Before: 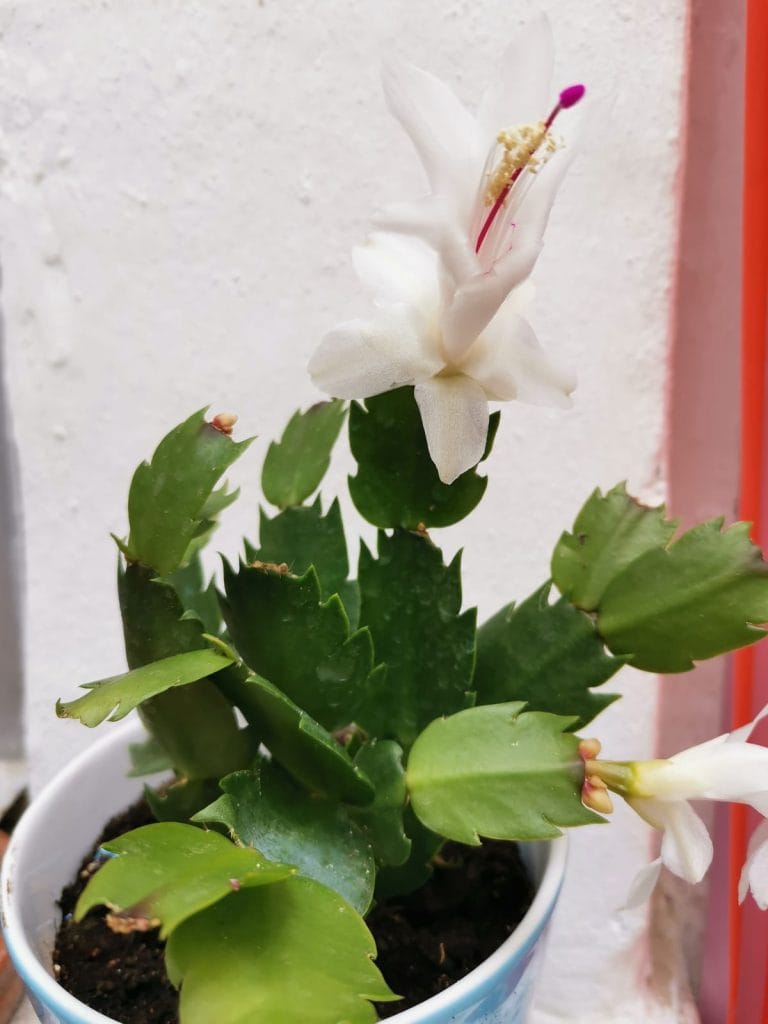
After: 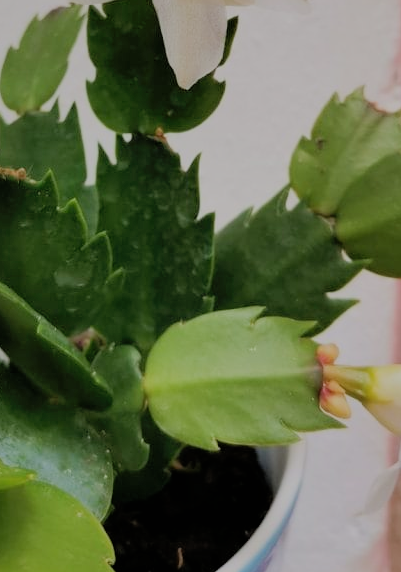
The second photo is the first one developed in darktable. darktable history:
shadows and highlights: on, module defaults
filmic rgb: black relative exposure -6.96 EV, white relative exposure 5.64 EV, hardness 2.86, iterations of high-quality reconstruction 0
levels: white 99.91%
crop: left 34.166%, top 38.622%, right 13.518%, bottom 5.48%
